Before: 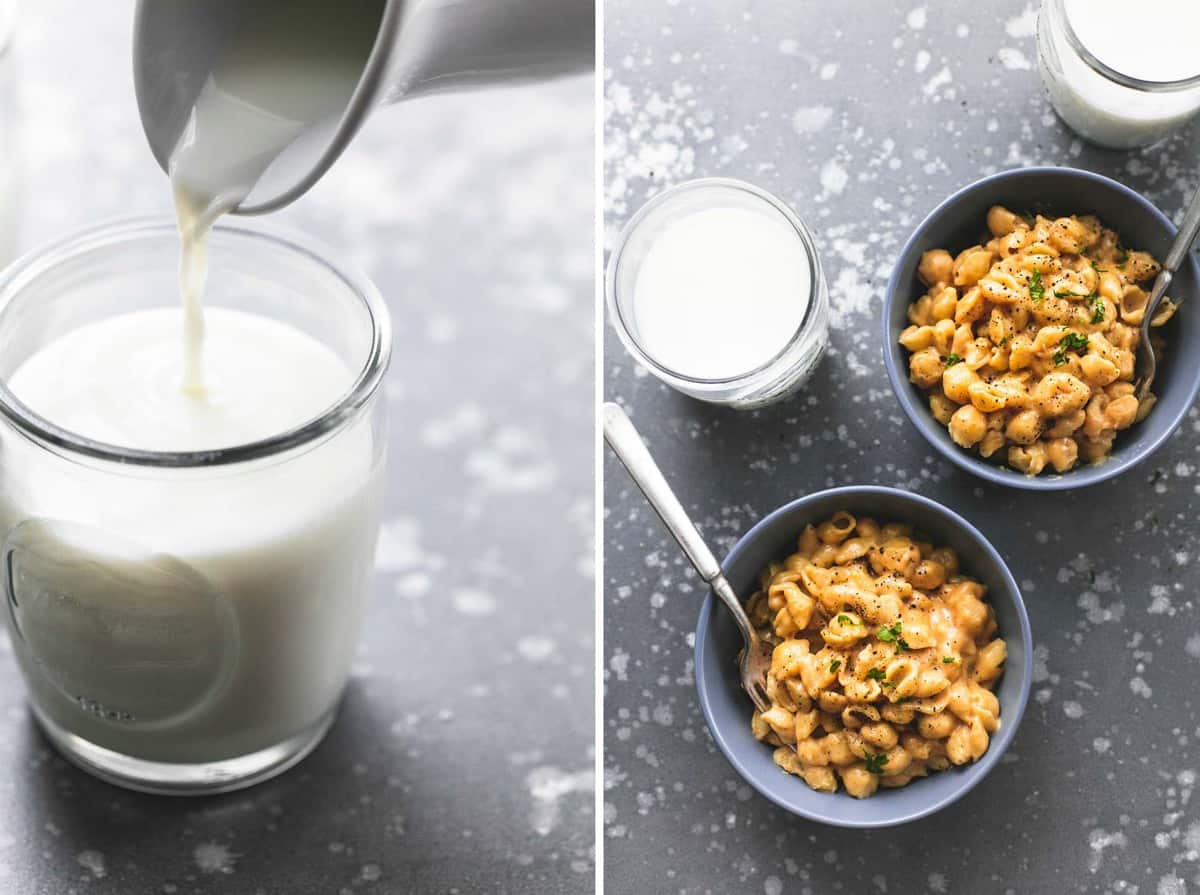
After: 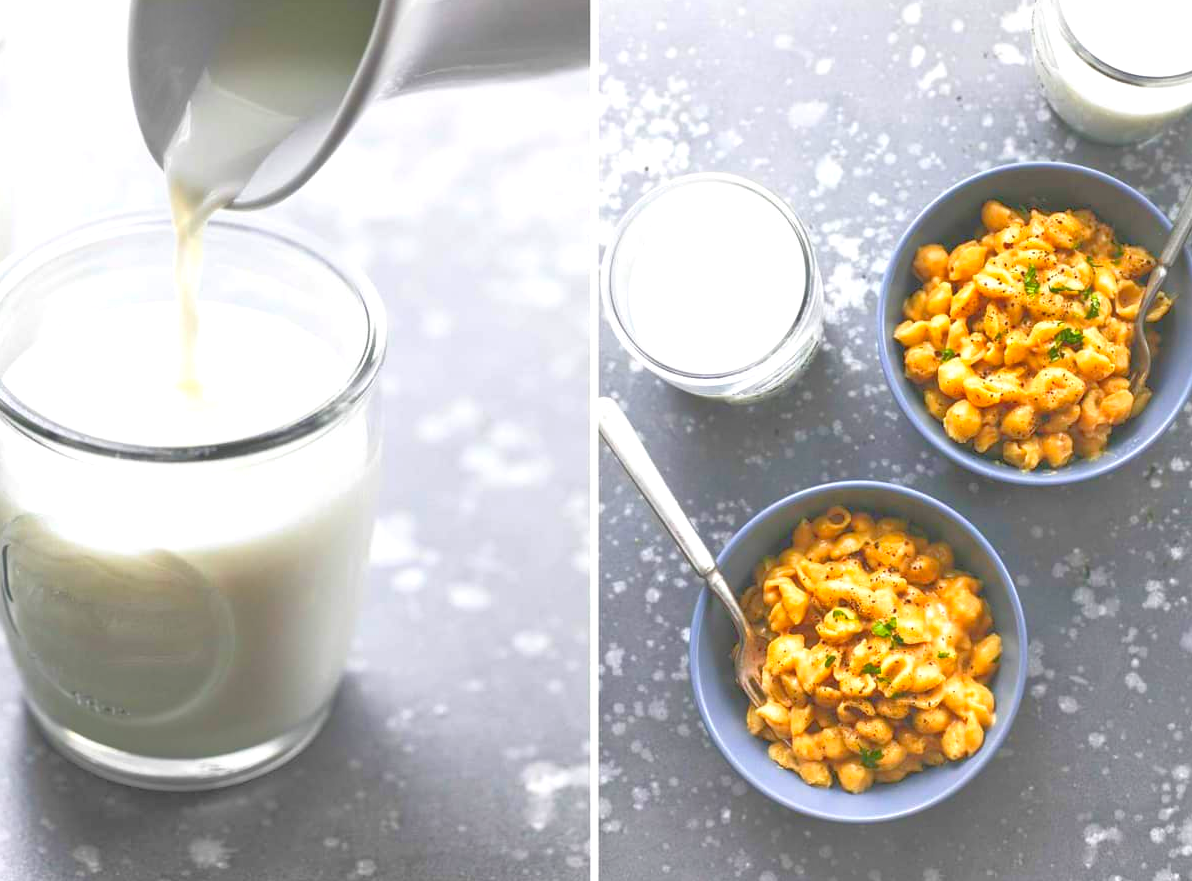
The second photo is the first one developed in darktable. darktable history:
contrast brightness saturation: contrast -0.208, saturation 0.186
crop: left 0.467%, top 0.602%, right 0.169%, bottom 0.879%
tone equalizer: -7 EV 0.162 EV, -6 EV 0.608 EV, -5 EV 1.19 EV, -4 EV 1.33 EV, -3 EV 1.15 EV, -2 EV 0.6 EV, -1 EV 0.155 EV
exposure: exposure 0.782 EV, compensate exposure bias true, compensate highlight preservation false
